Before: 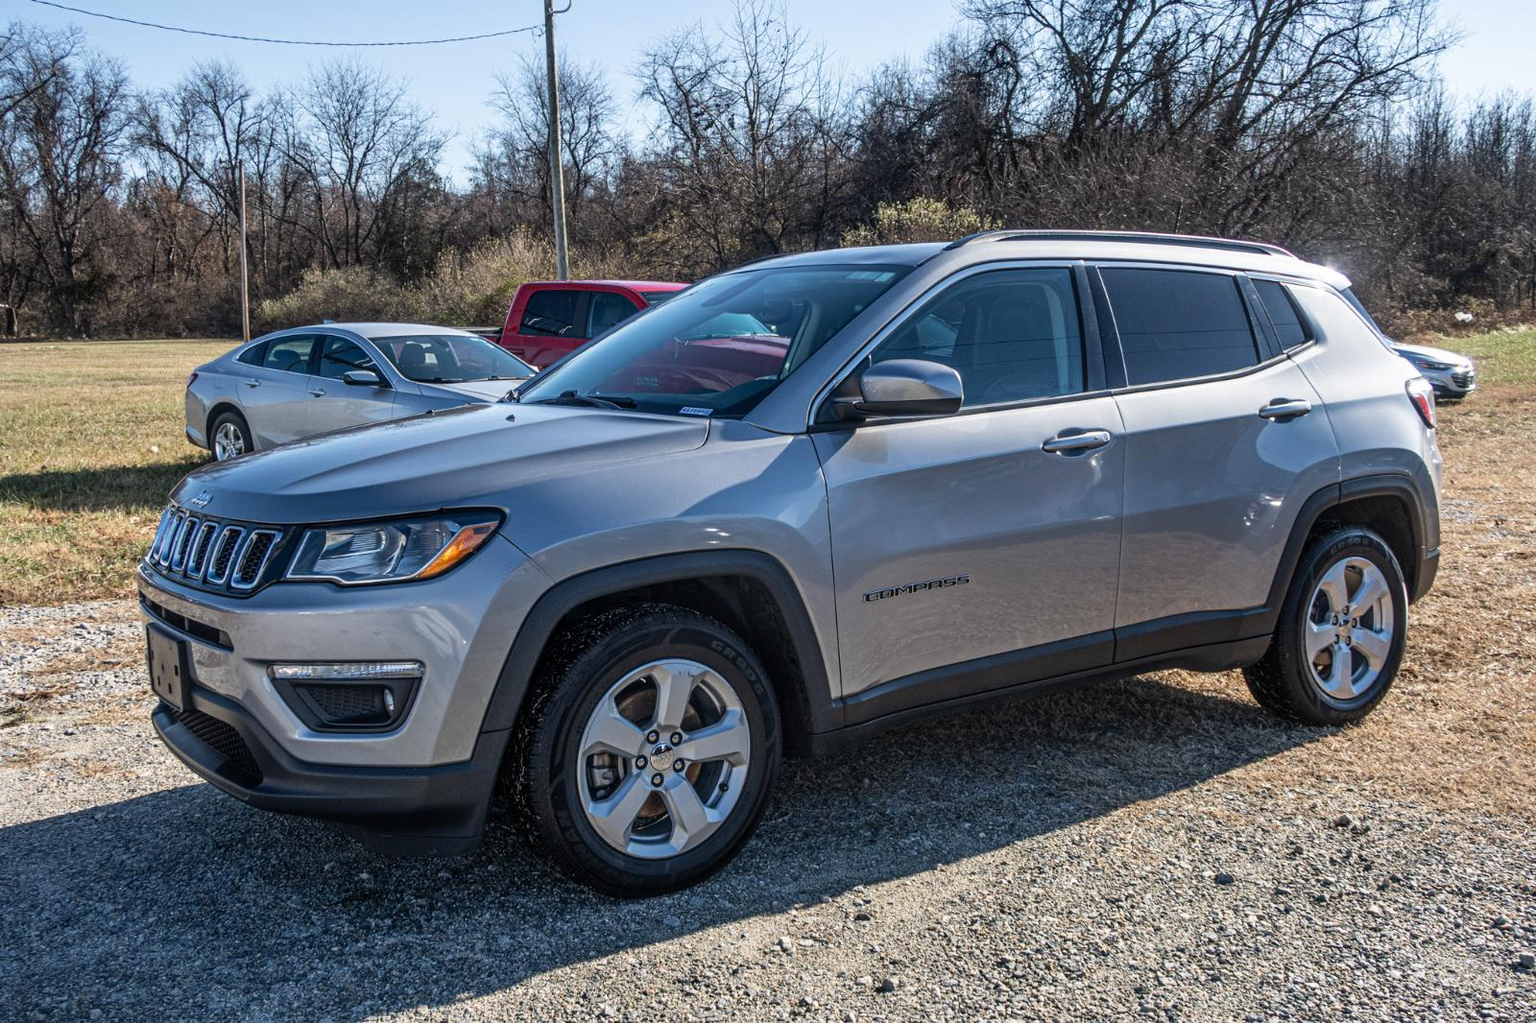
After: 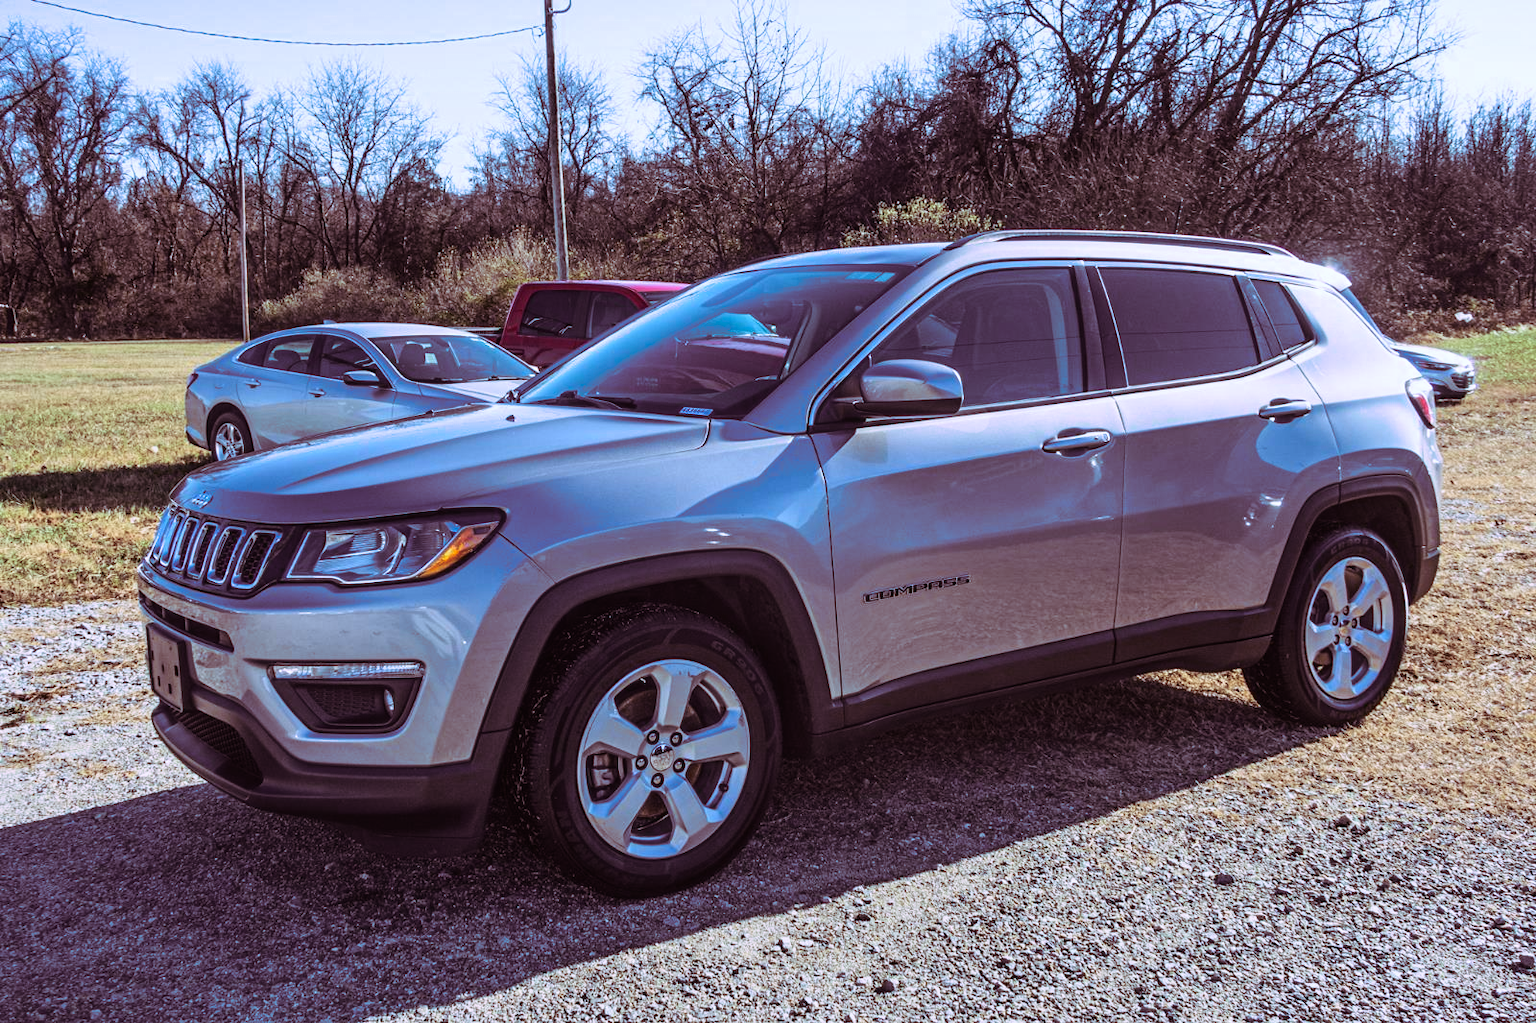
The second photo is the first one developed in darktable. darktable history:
white balance: red 0.924, blue 1.095
tone curve: curves: ch0 [(0, 0.011) (0.139, 0.106) (0.295, 0.271) (0.499, 0.523) (0.739, 0.782) (0.857, 0.879) (1, 0.967)]; ch1 [(0, 0) (0.272, 0.249) (0.39, 0.379) (0.469, 0.456) (0.495, 0.497) (0.524, 0.53) (0.588, 0.62) (0.725, 0.779) (1, 1)]; ch2 [(0, 0) (0.125, 0.089) (0.35, 0.317) (0.437, 0.42) (0.502, 0.499) (0.533, 0.553) (0.599, 0.638) (1, 1)], color space Lab, independent channels, preserve colors none
split-toning: highlights › hue 298.8°, highlights › saturation 0.73, compress 41.76%
